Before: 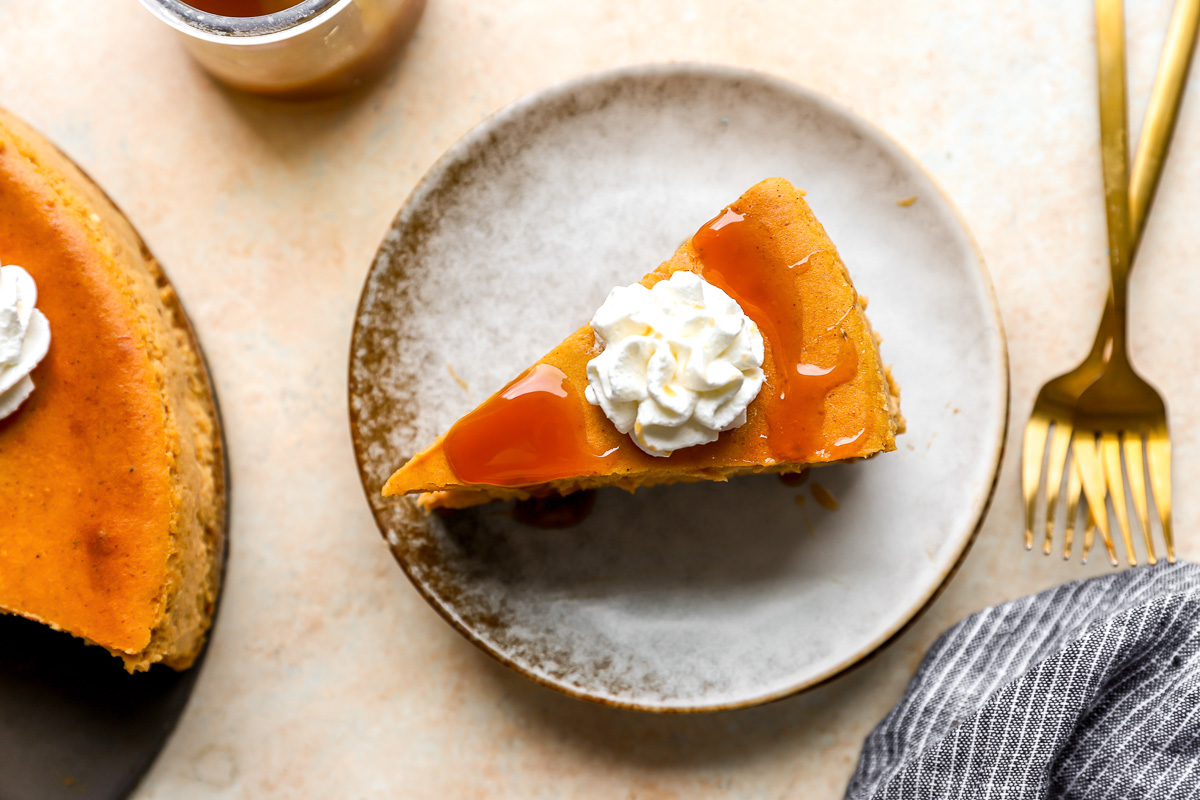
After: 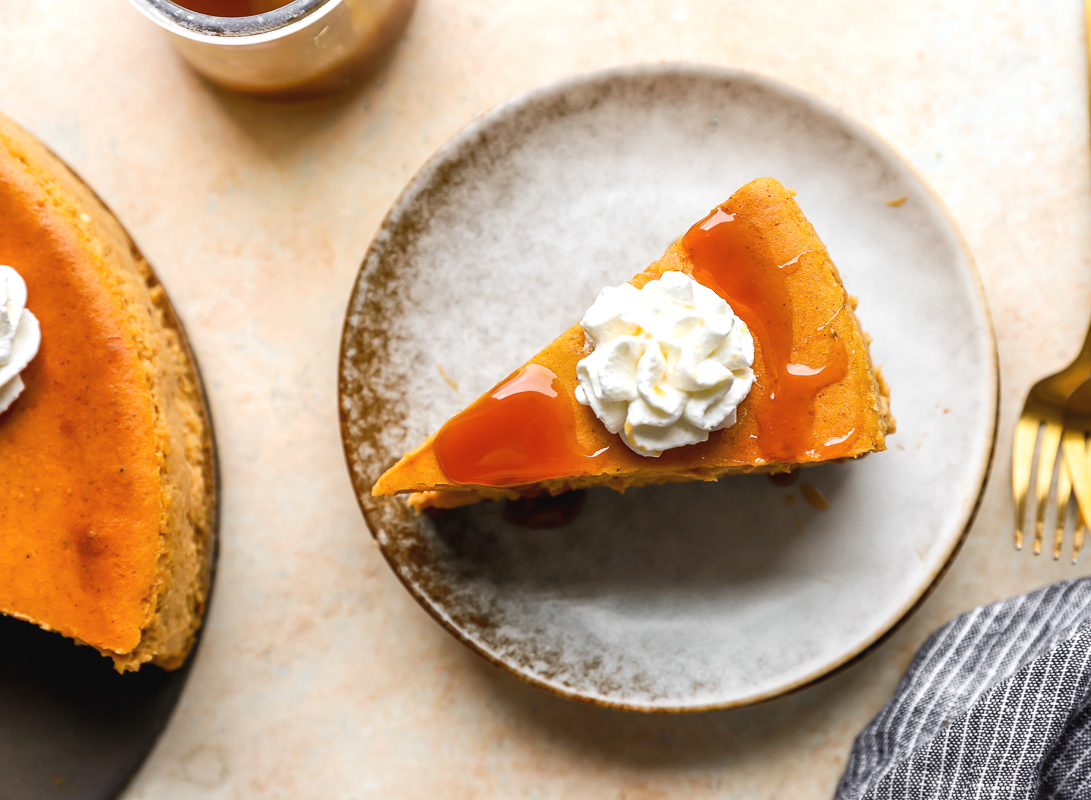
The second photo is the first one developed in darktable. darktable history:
crop and rotate: left 0.873%, right 8.156%
exposure: black level correction -0.003, exposure 0.041 EV, compensate highlight preservation false
